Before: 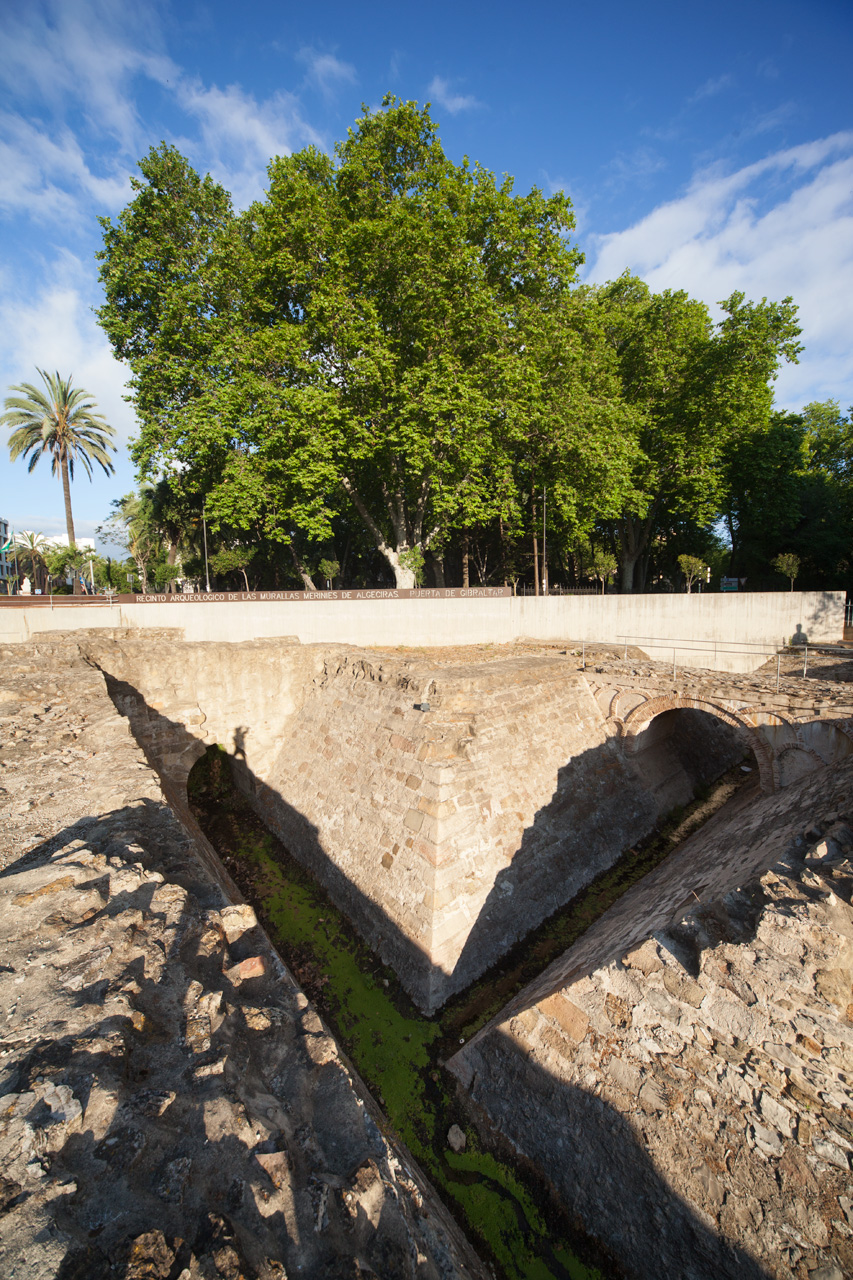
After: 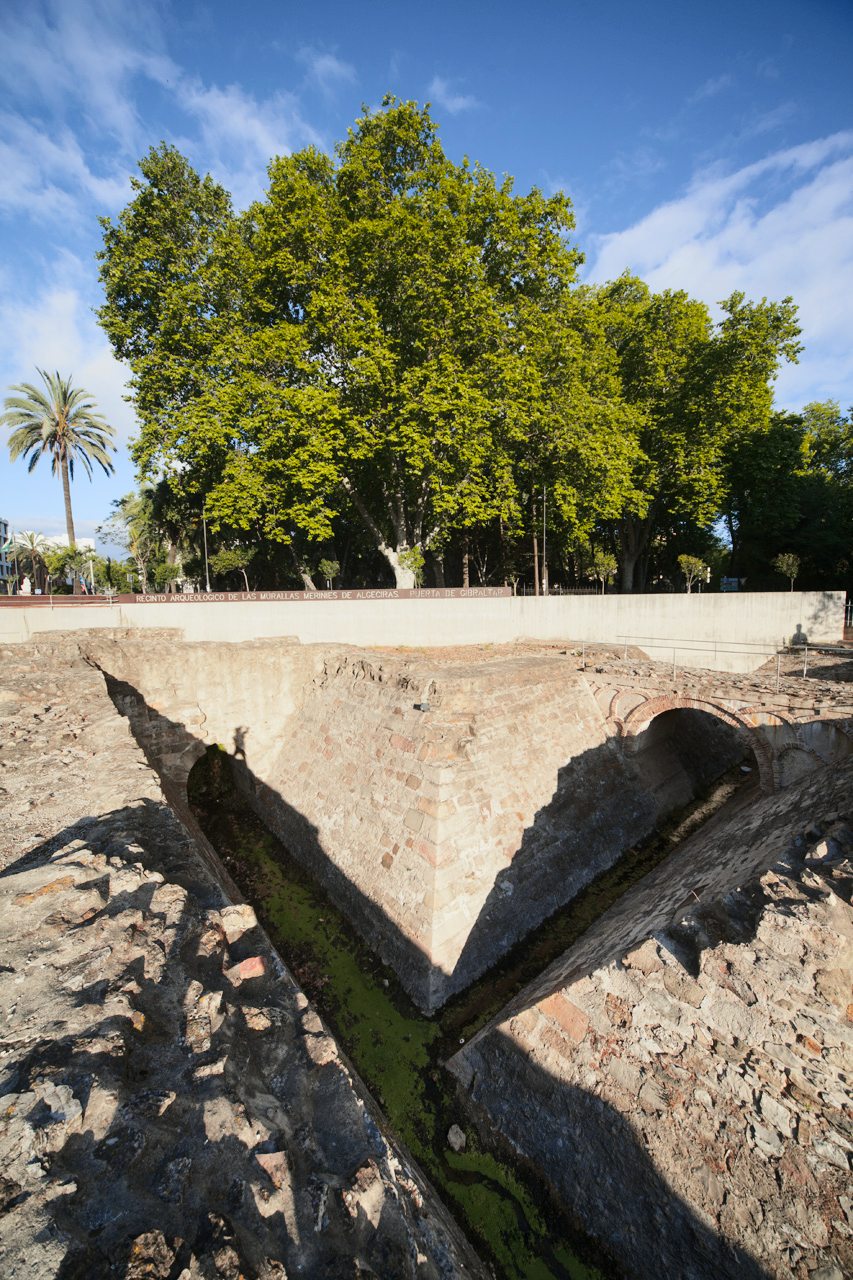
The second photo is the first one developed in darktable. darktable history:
shadows and highlights: shadows 37.27, highlights -28.18, soften with gaussian
tone curve: curves: ch0 [(0, 0) (0.23, 0.205) (0.486, 0.52) (0.822, 0.825) (0.994, 0.955)]; ch1 [(0, 0) (0.226, 0.261) (0.379, 0.442) (0.469, 0.472) (0.495, 0.495) (0.514, 0.504) (0.561, 0.568) (0.59, 0.612) (1, 1)]; ch2 [(0, 0) (0.269, 0.299) (0.459, 0.441) (0.498, 0.499) (0.523, 0.52) (0.586, 0.569) (0.635, 0.617) (0.659, 0.681) (0.718, 0.764) (1, 1)], color space Lab, independent channels, preserve colors none
